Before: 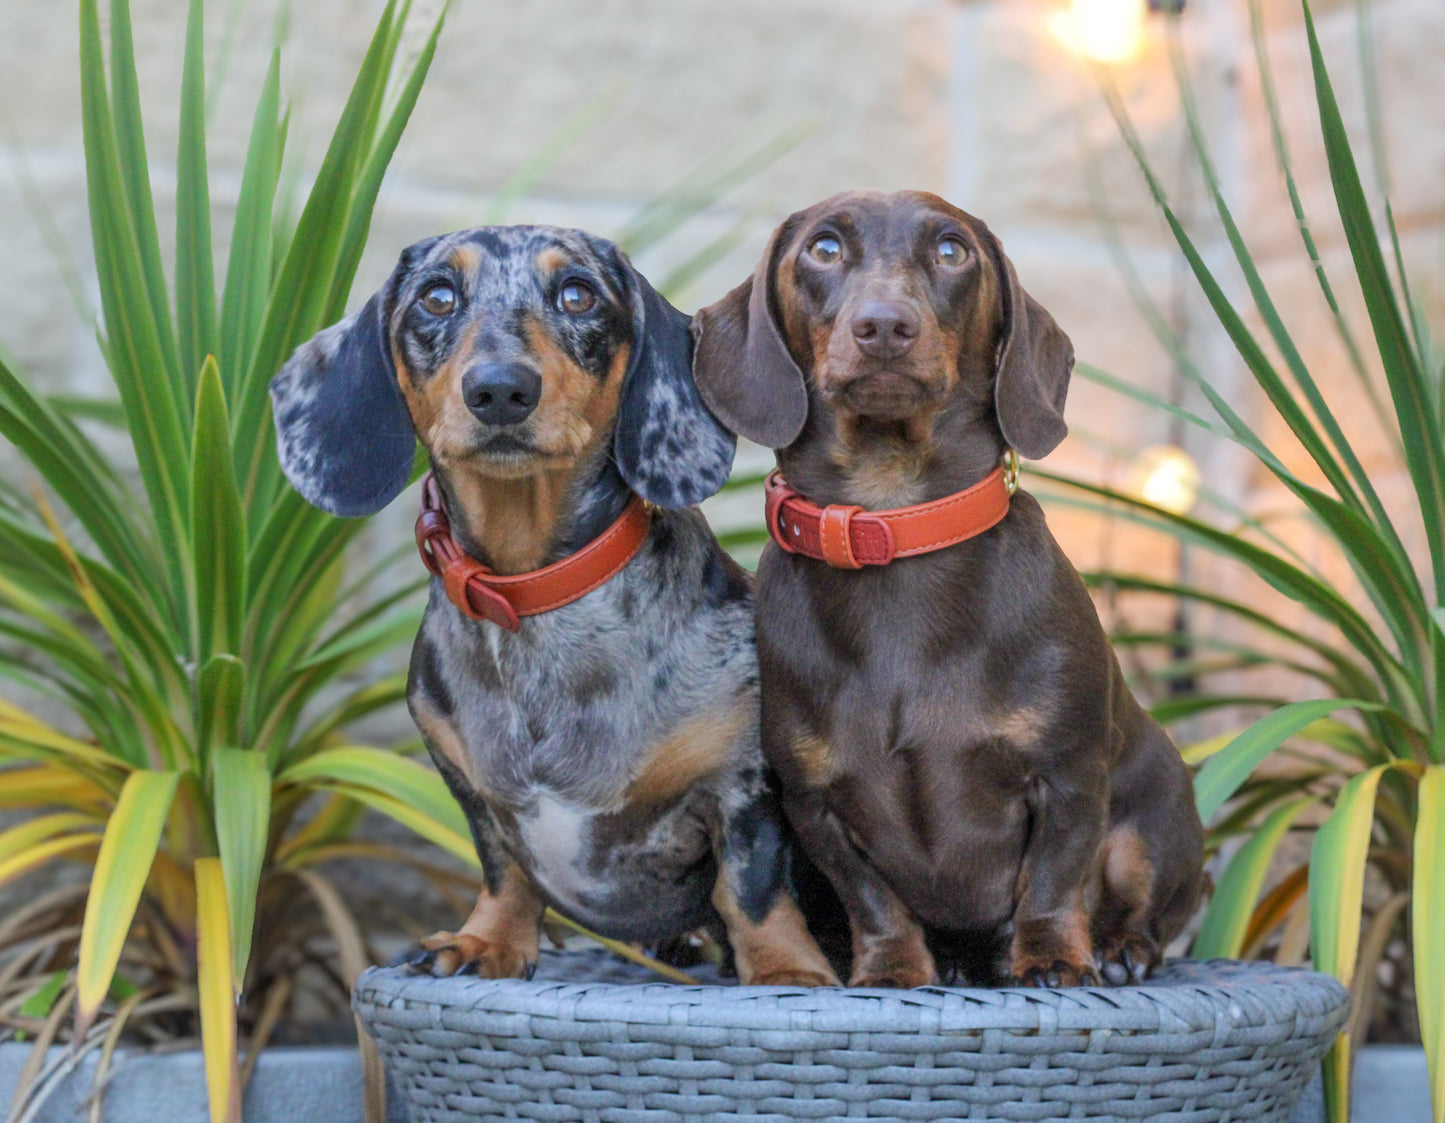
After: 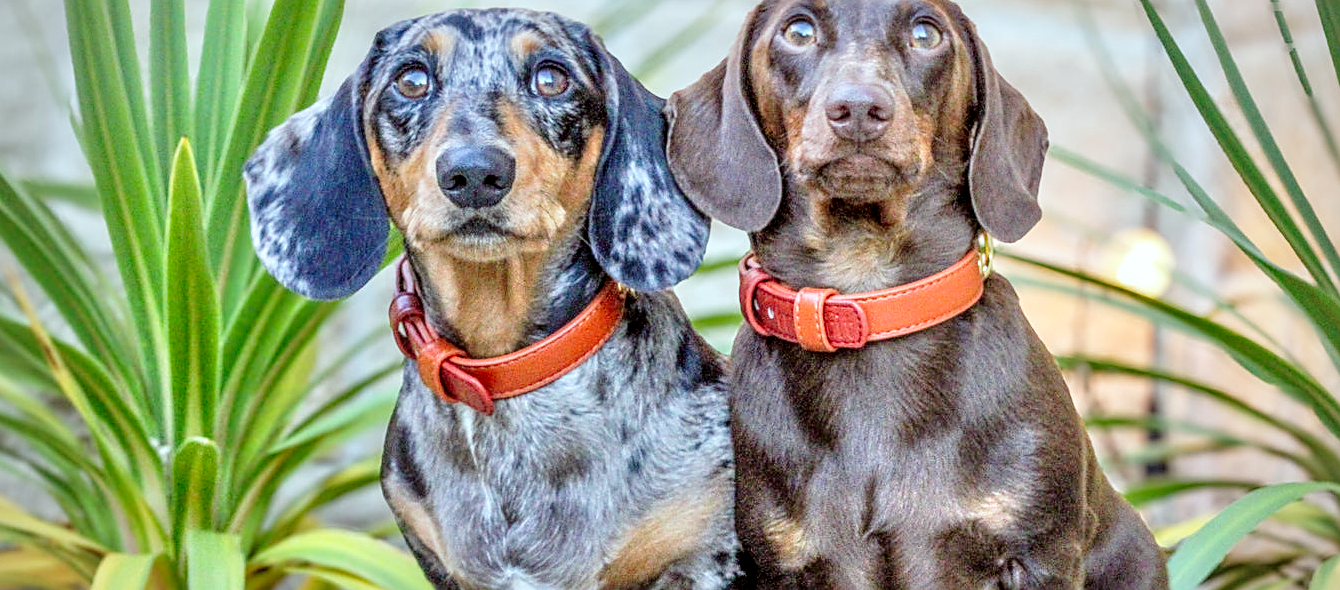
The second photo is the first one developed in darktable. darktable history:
sharpen: amount 0.565
color correction: highlights a* -4.92, highlights b* -3.06, shadows a* 3.98, shadows b* 4.39
exposure: black level correction 0, exposure -0.741 EV, compensate highlight preservation false
tone equalizer: -7 EV 0.151 EV, -6 EV 0.581 EV, -5 EV 1.15 EV, -4 EV 1.33 EV, -3 EV 1.13 EV, -2 EV 0.6 EV, -1 EV 0.154 EV
base curve: curves: ch0 [(0, 0) (0.028, 0.03) (0.121, 0.232) (0.46, 0.748) (0.859, 0.968) (1, 1)], preserve colors none
crop: left 1.834%, top 19.392%, right 5.405%, bottom 27.991%
vignetting: fall-off radius 60.91%
local contrast: highlights 59%, detail 147%
